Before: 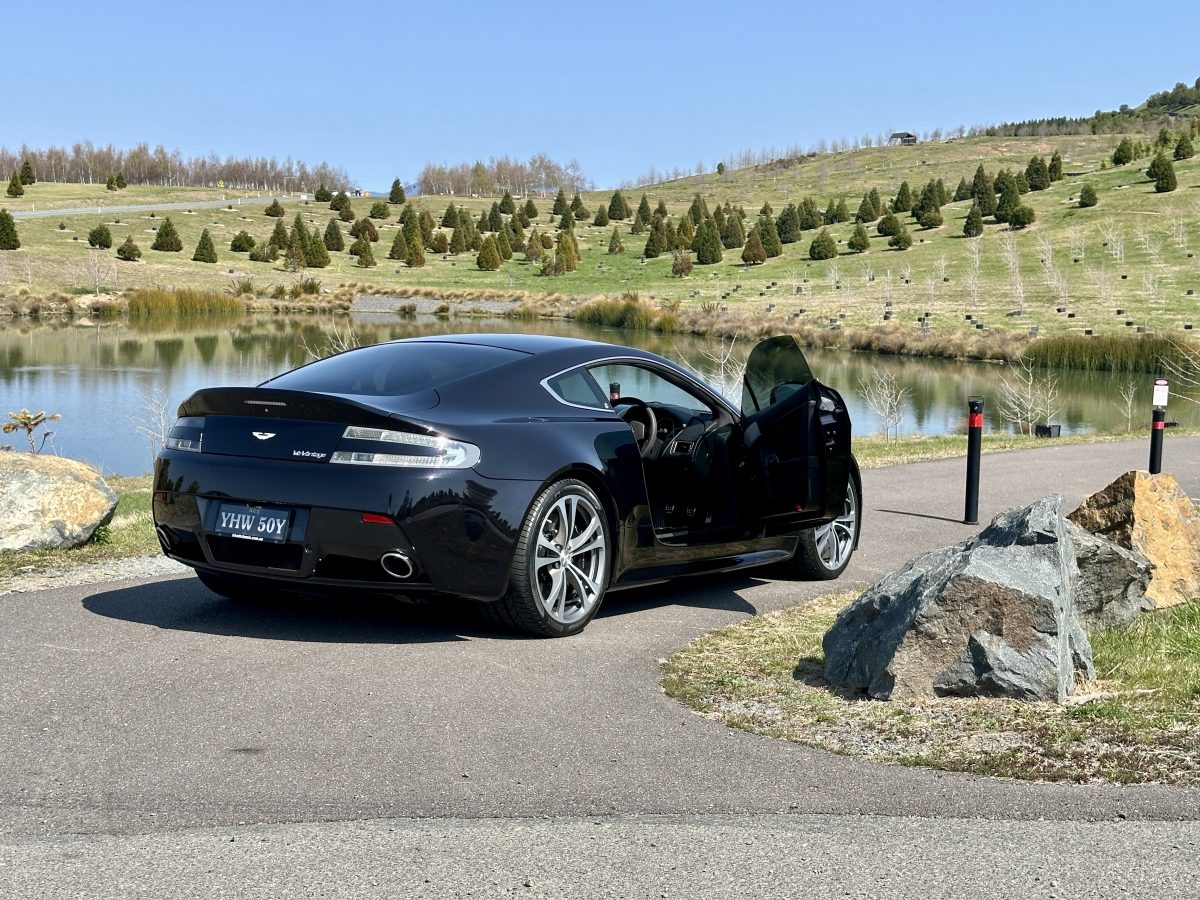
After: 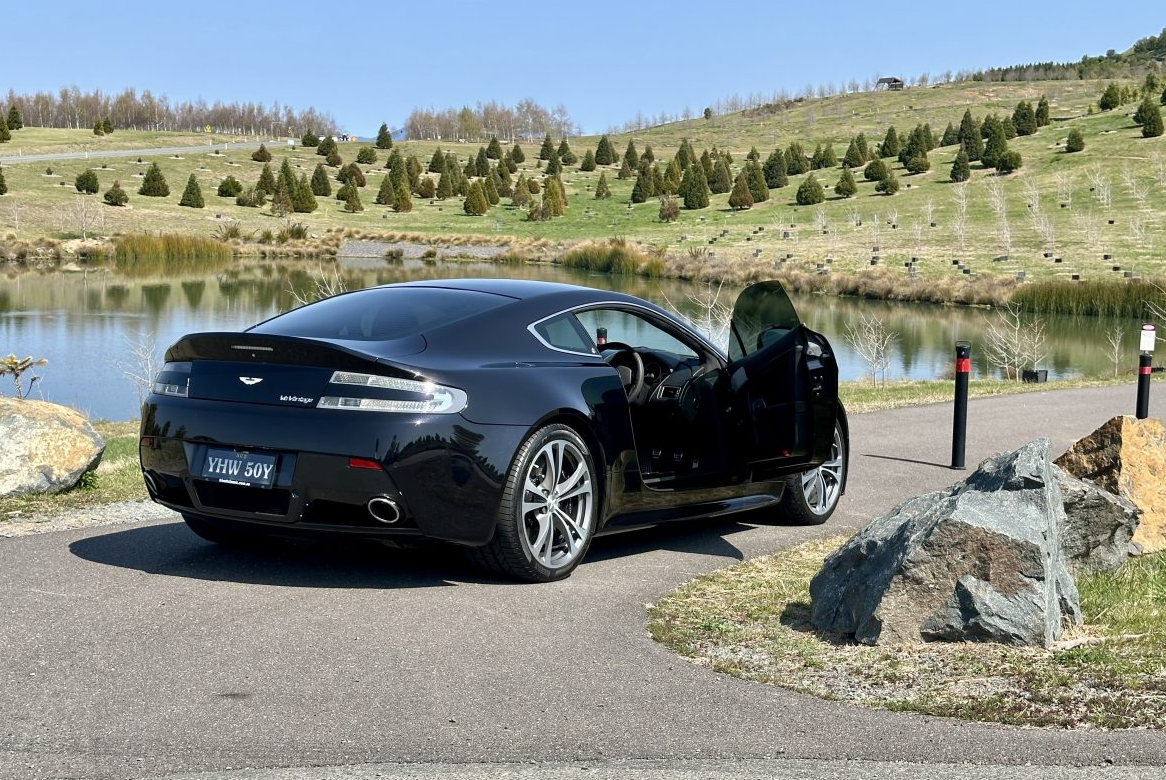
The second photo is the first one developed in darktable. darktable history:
crop: left 1.151%, top 6.177%, right 1.622%, bottom 7.144%
